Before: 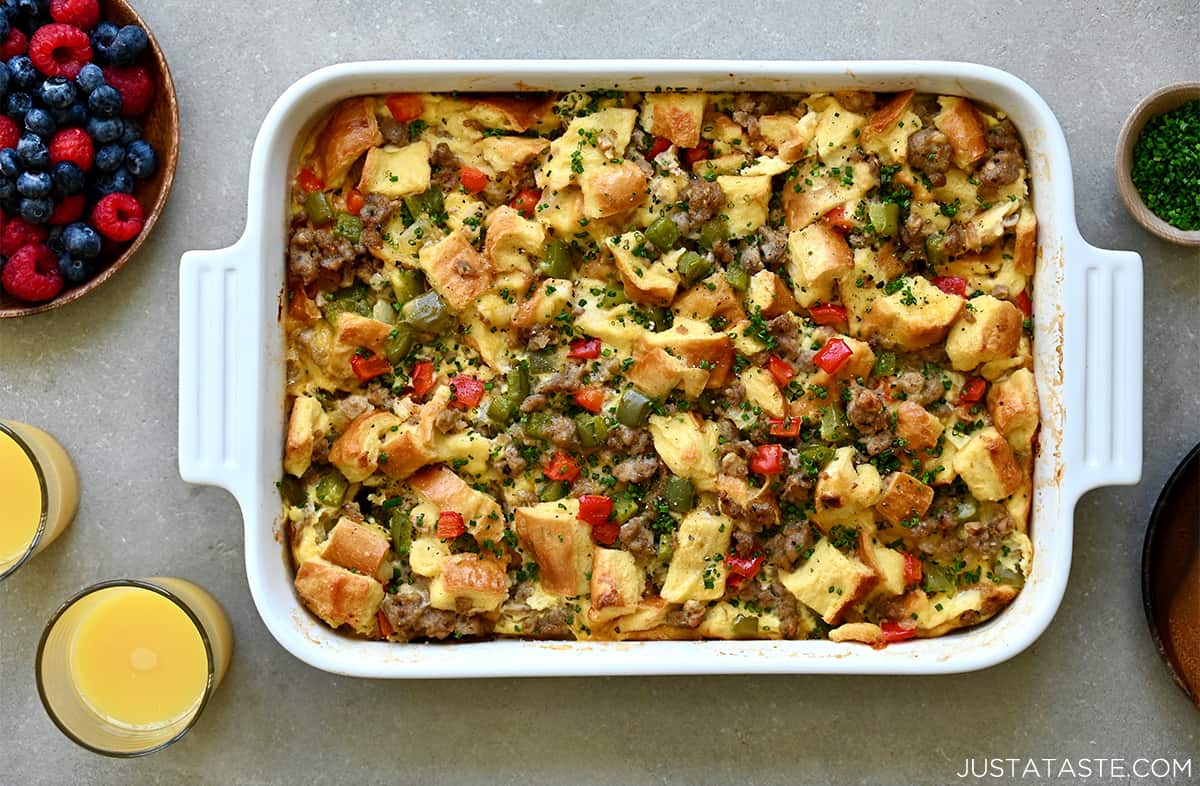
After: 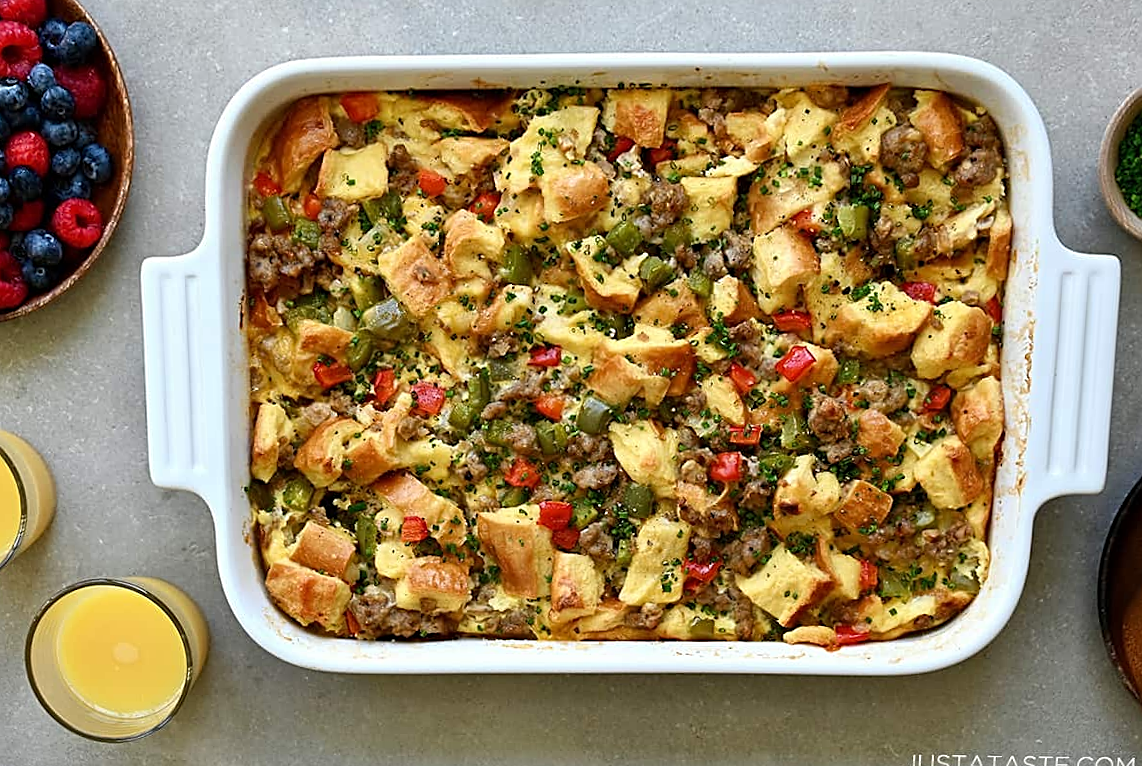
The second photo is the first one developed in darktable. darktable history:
rotate and perspective: rotation 0.074°, lens shift (vertical) 0.096, lens shift (horizontal) -0.041, crop left 0.043, crop right 0.952, crop top 0.024, crop bottom 0.979
sharpen: on, module defaults
